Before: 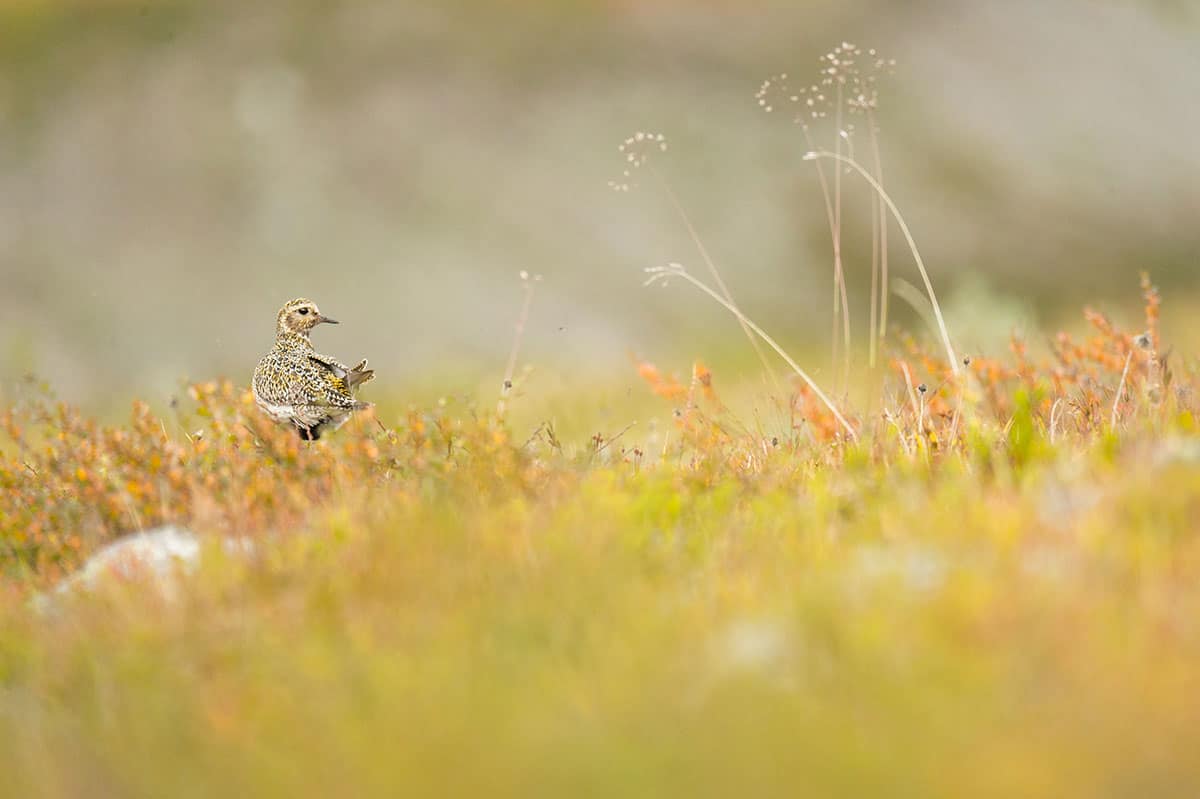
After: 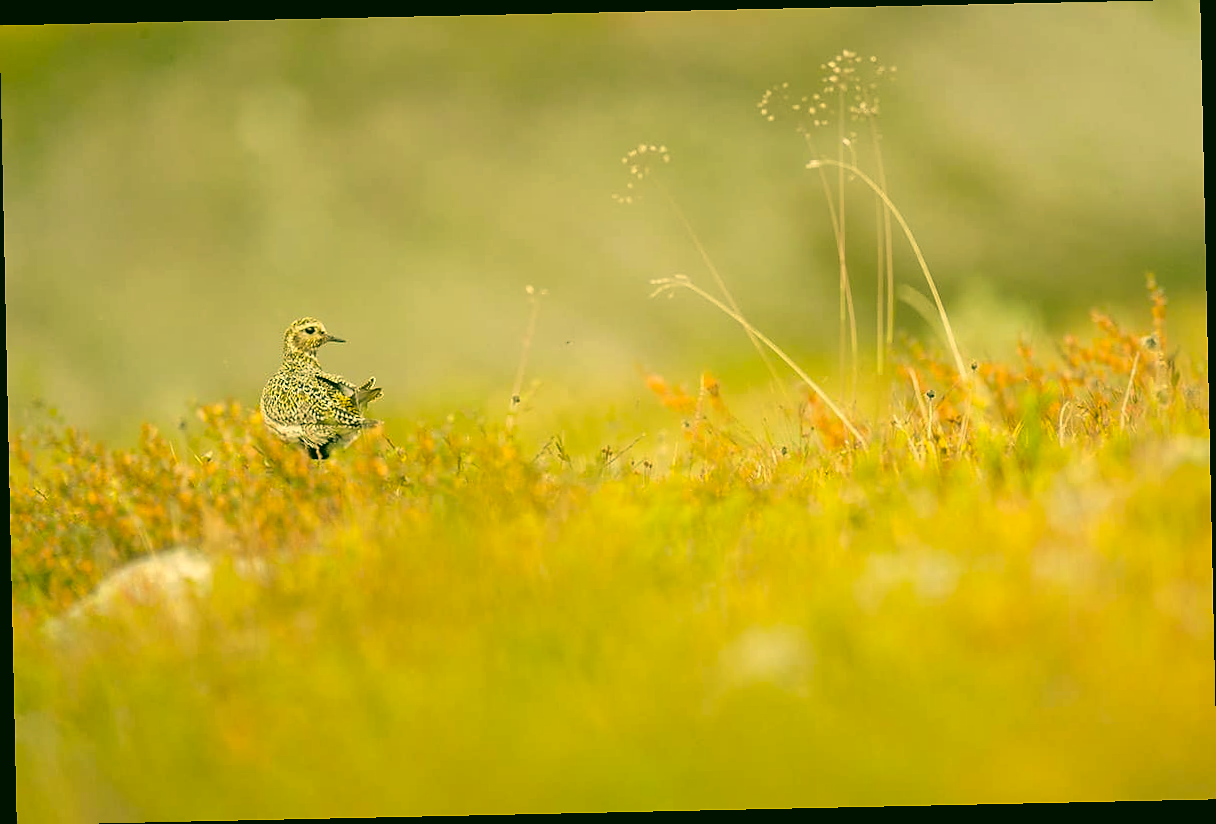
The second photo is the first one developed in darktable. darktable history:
color correction: highlights a* 5.62, highlights b* 33.57, shadows a* -25.86, shadows b* 4.02
rotate and perspective: rotation -1.24°, automatic cropping off
sharpen: radius 1, threshold 1
rgb curve: curves: ch2 [(0, 0) (0.567, 0.512) (1, 1)], mode RGB, independent channels
